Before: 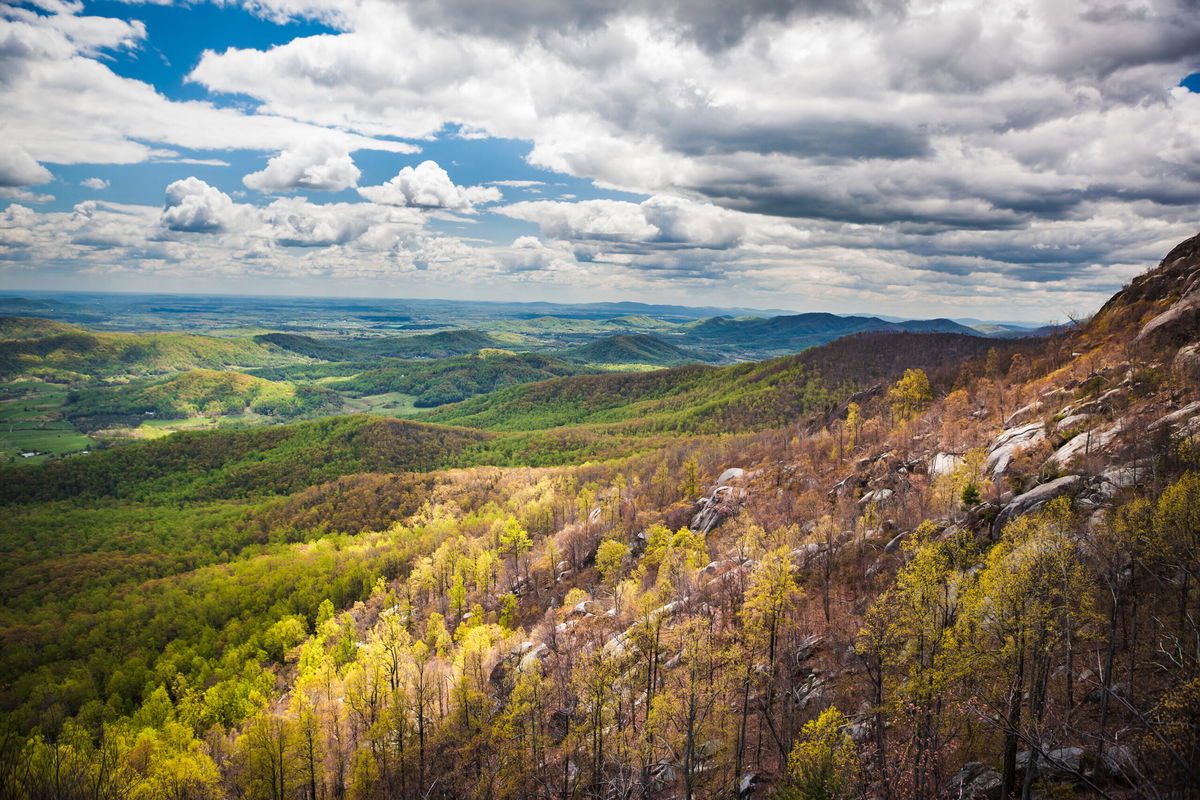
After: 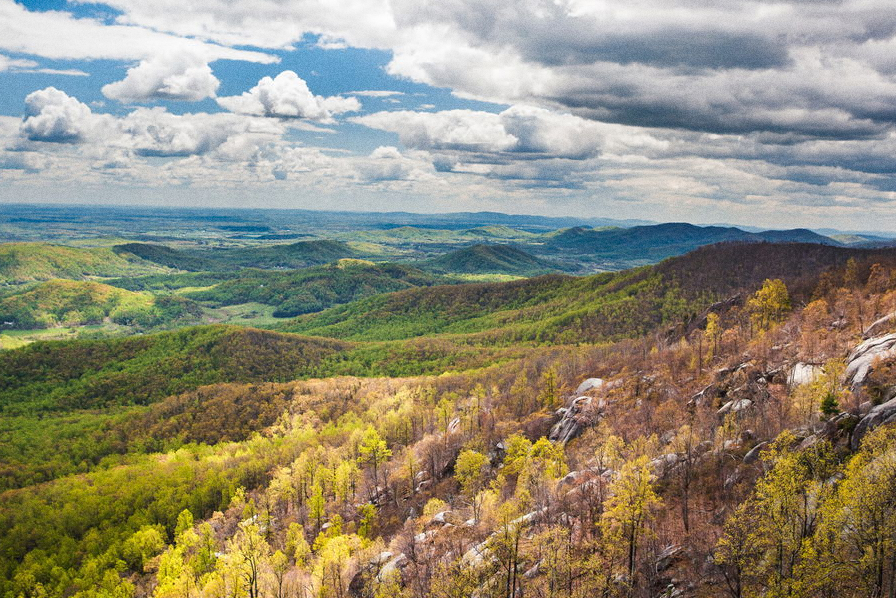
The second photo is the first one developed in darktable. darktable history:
crop and rotate: left 11.831%, top 11.346%, right 13.429%, bottom 13.899%
grain: coarseness 0.09 ISO
